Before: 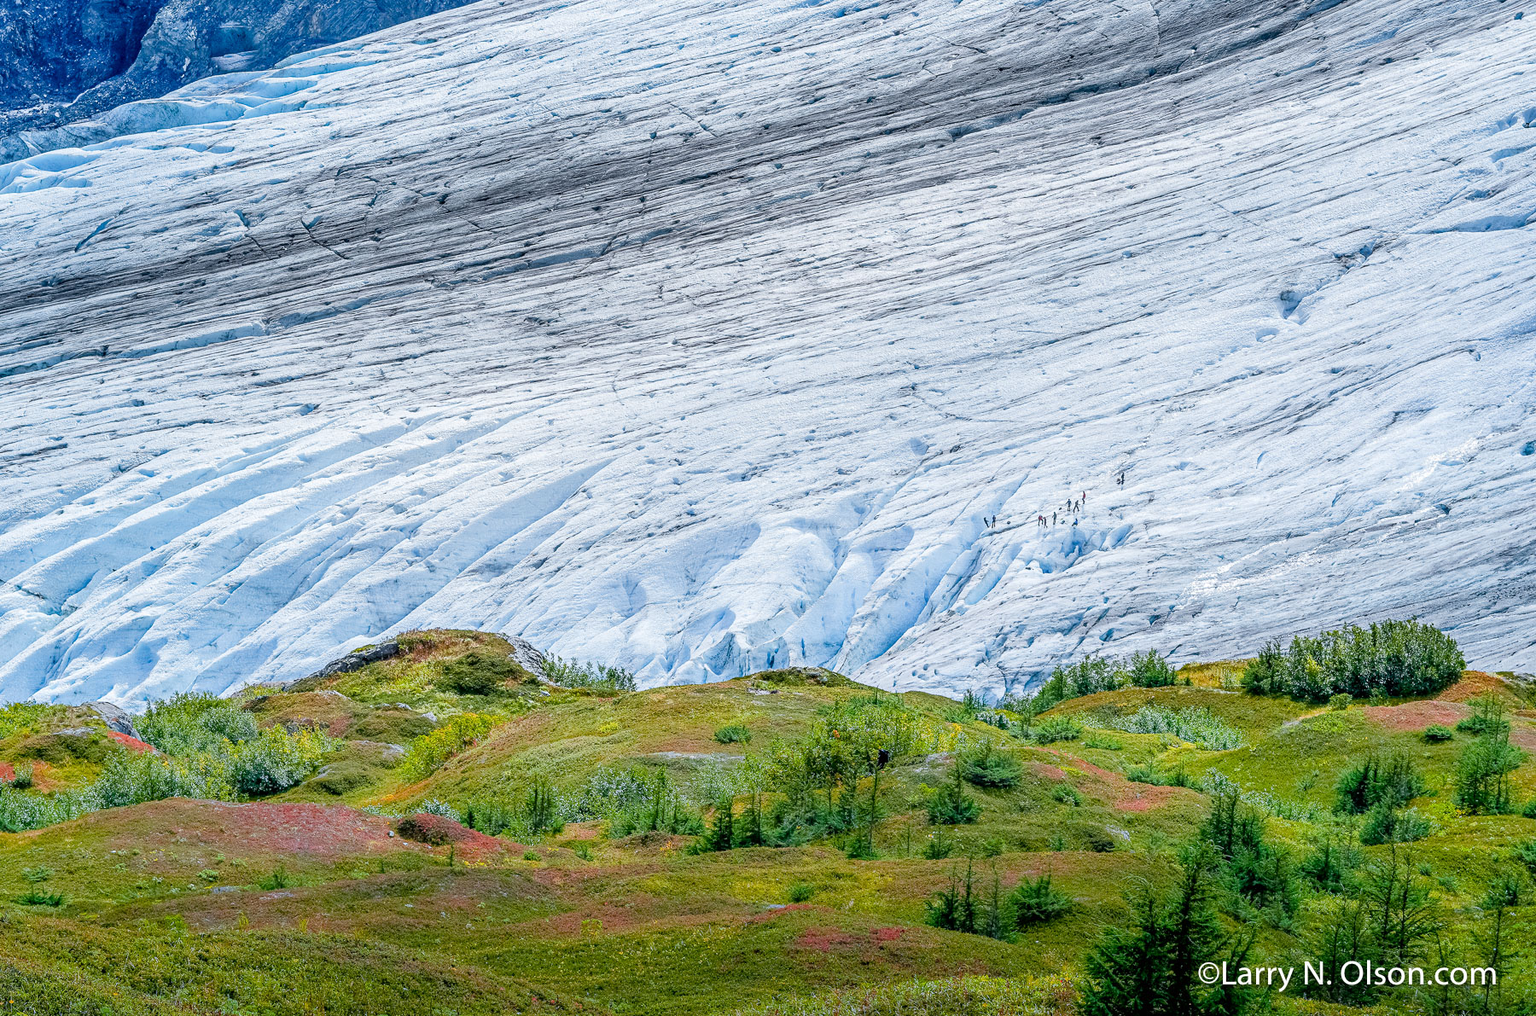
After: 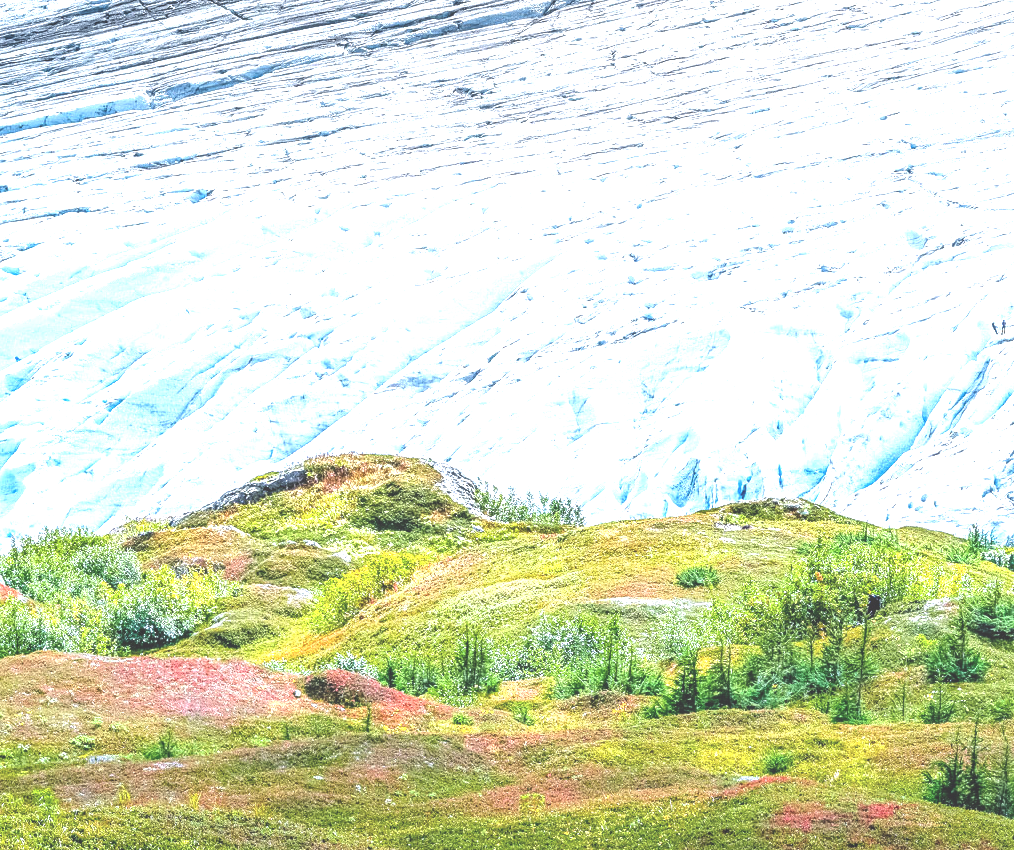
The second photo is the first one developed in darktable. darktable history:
crop: left 8.966%, top 23.852%, right 34.699%, bottom 4.703%
exposure: black level correction -0.023, exposure 1.397 EV, compensate highlight preservation false
contrast equalizer: octaves 7, y [[0.6 ×6], [0.55 ×6], [0 ×6], [0 ×6], [0 ×6]], mix 0.15
local contrast: on, module defaults
